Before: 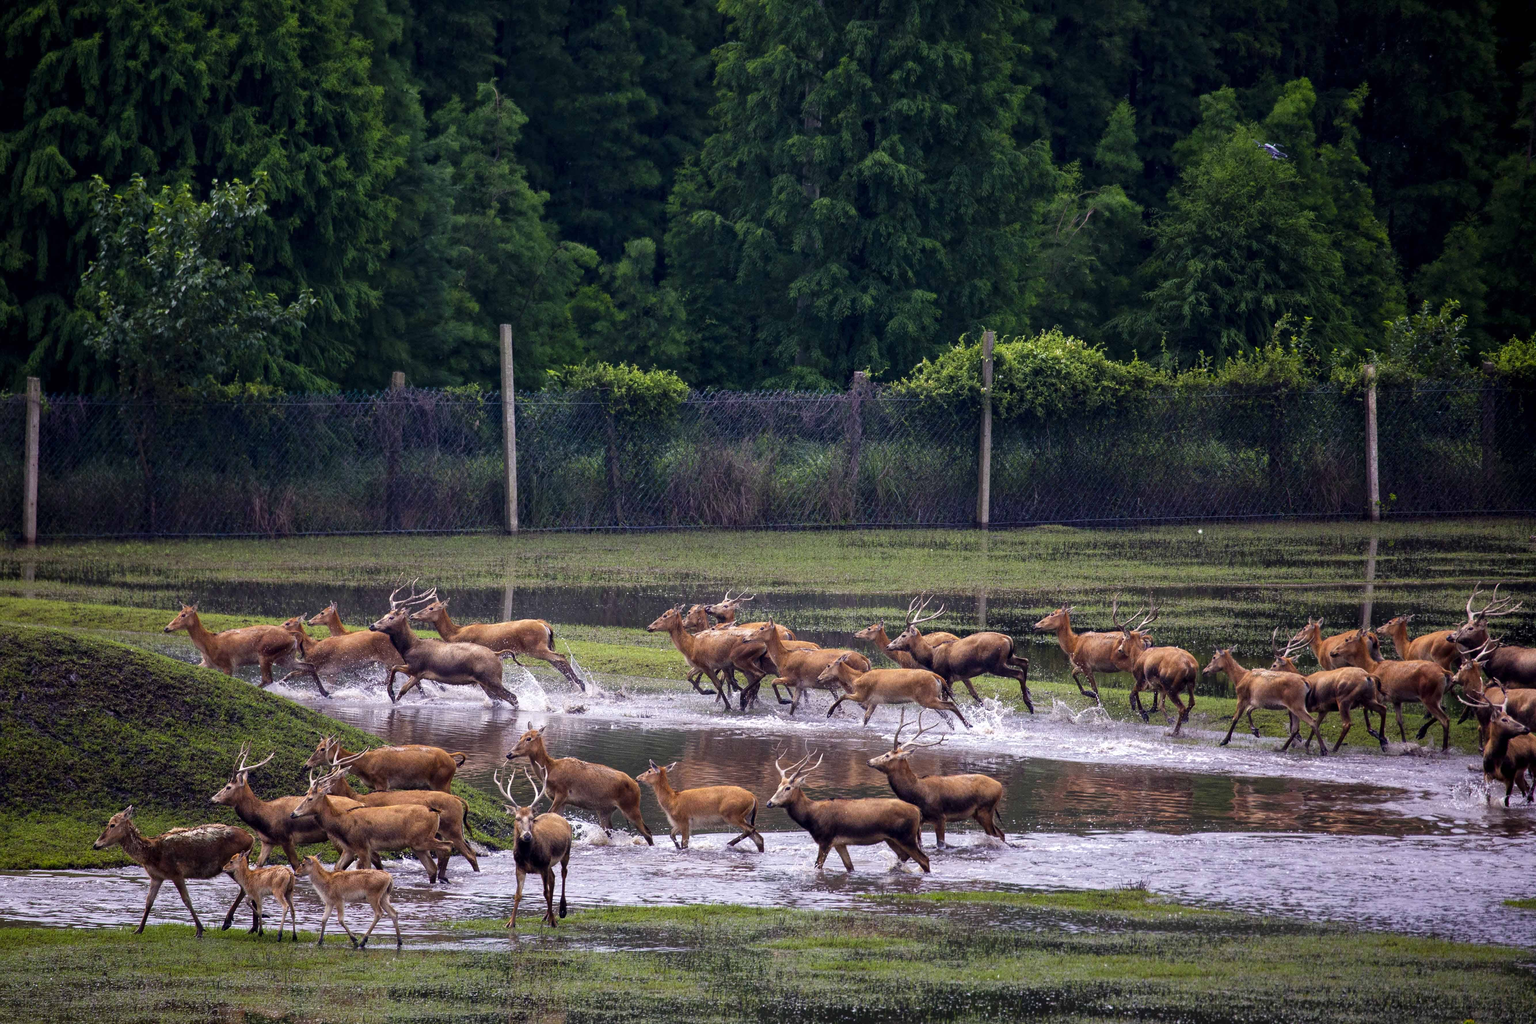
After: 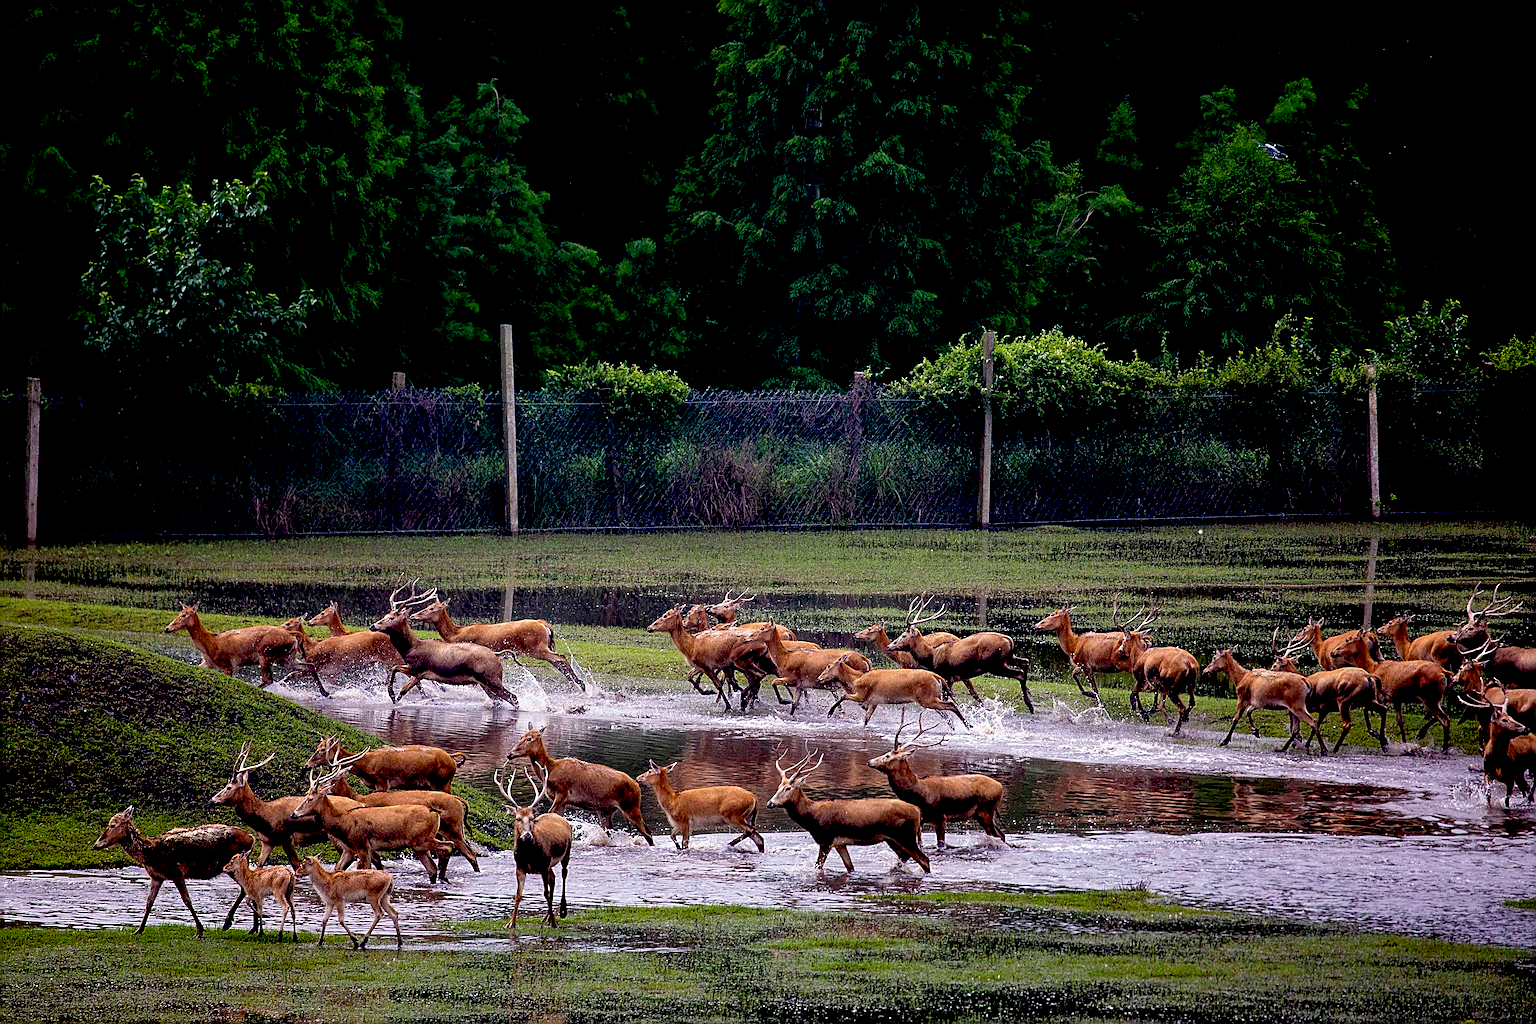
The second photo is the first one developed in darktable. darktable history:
sharpen: radius 3.67, amount 0.939
exposure: black level correction 0.028, exposure -0.082 EV, compensate exposure bias true, compensate highlight preservation false
